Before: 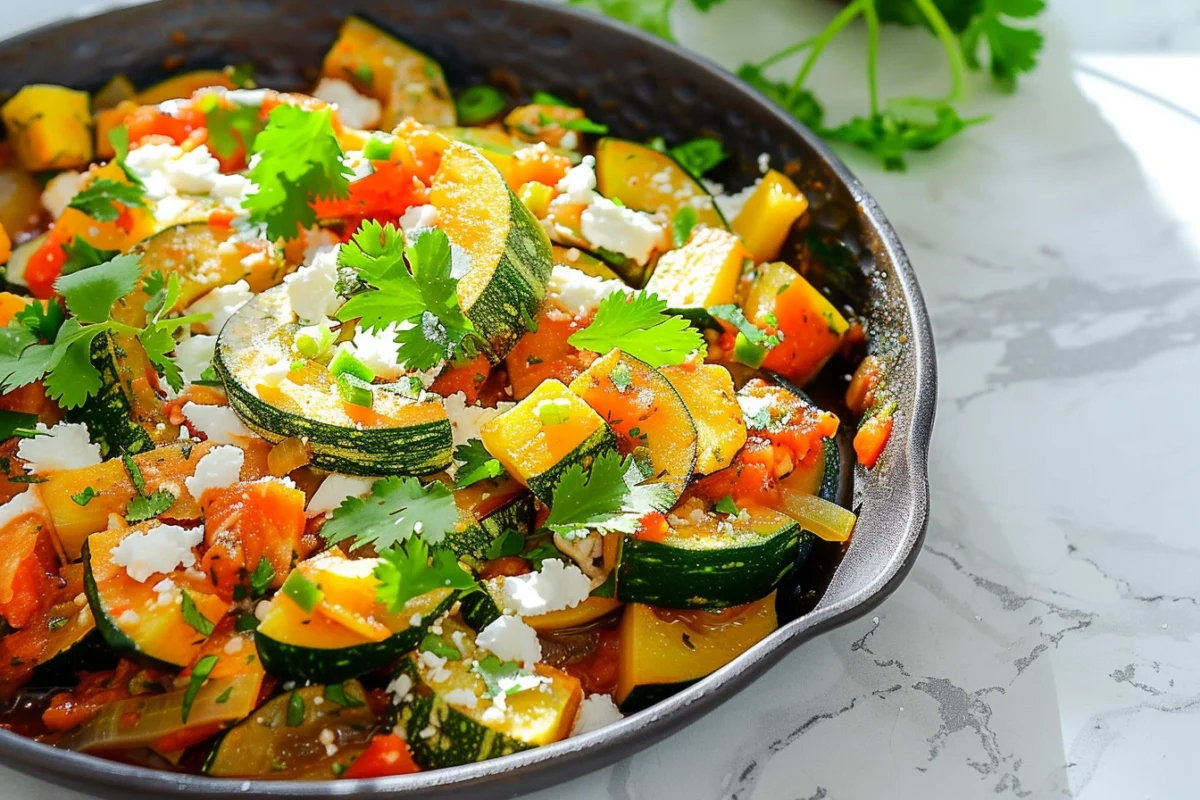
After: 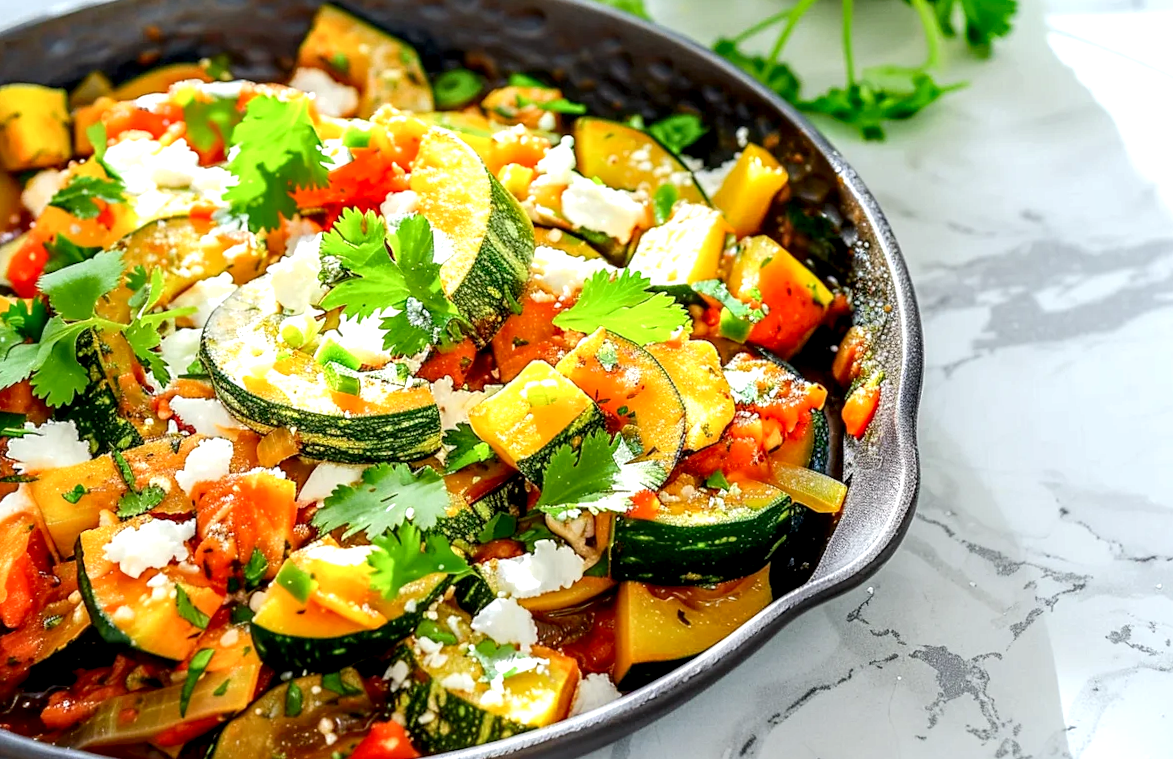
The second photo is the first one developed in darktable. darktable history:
levels: levels [0, 0.435, 0.917]
local contrast: highlights 60%, shadows 60%, detail 160%
rotate and perspective: rotation -2°, crop left 0.022, crop right 0.978, crop top 0.049, crop bottom 0.951
